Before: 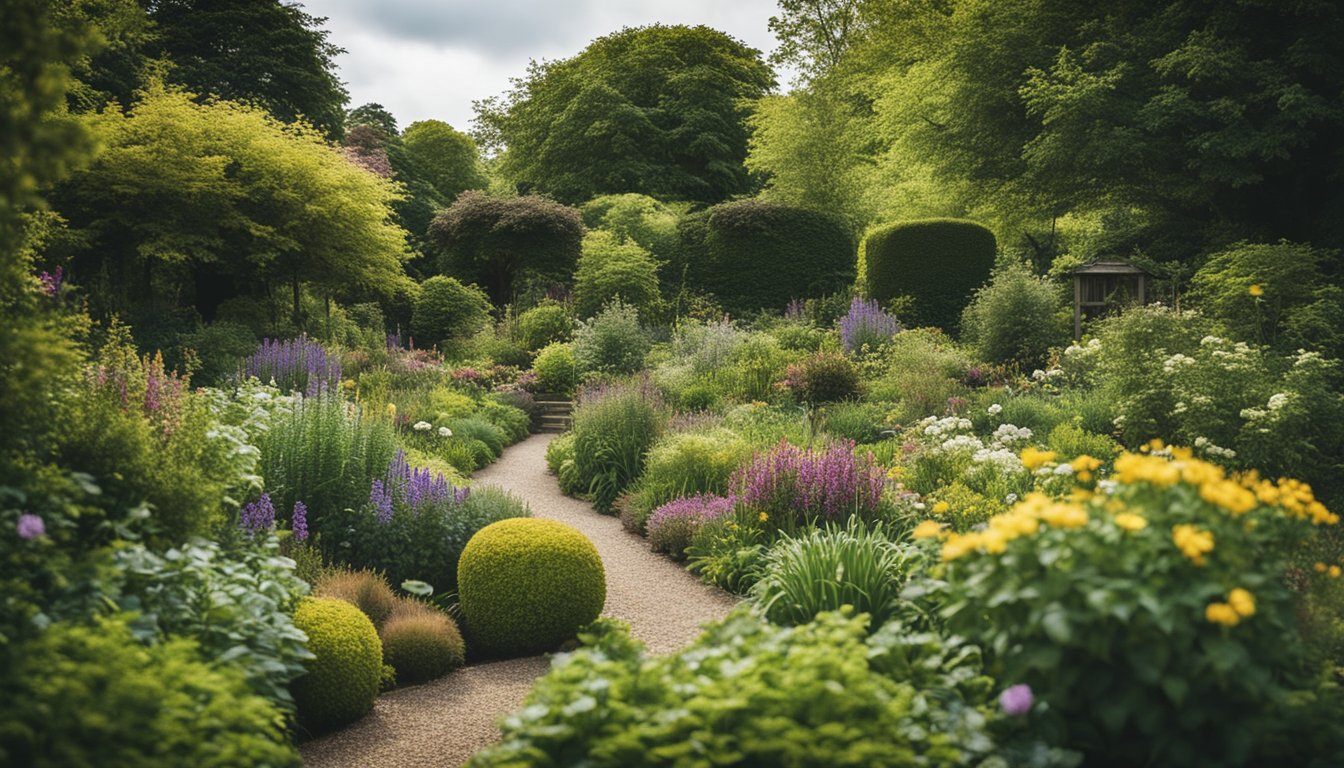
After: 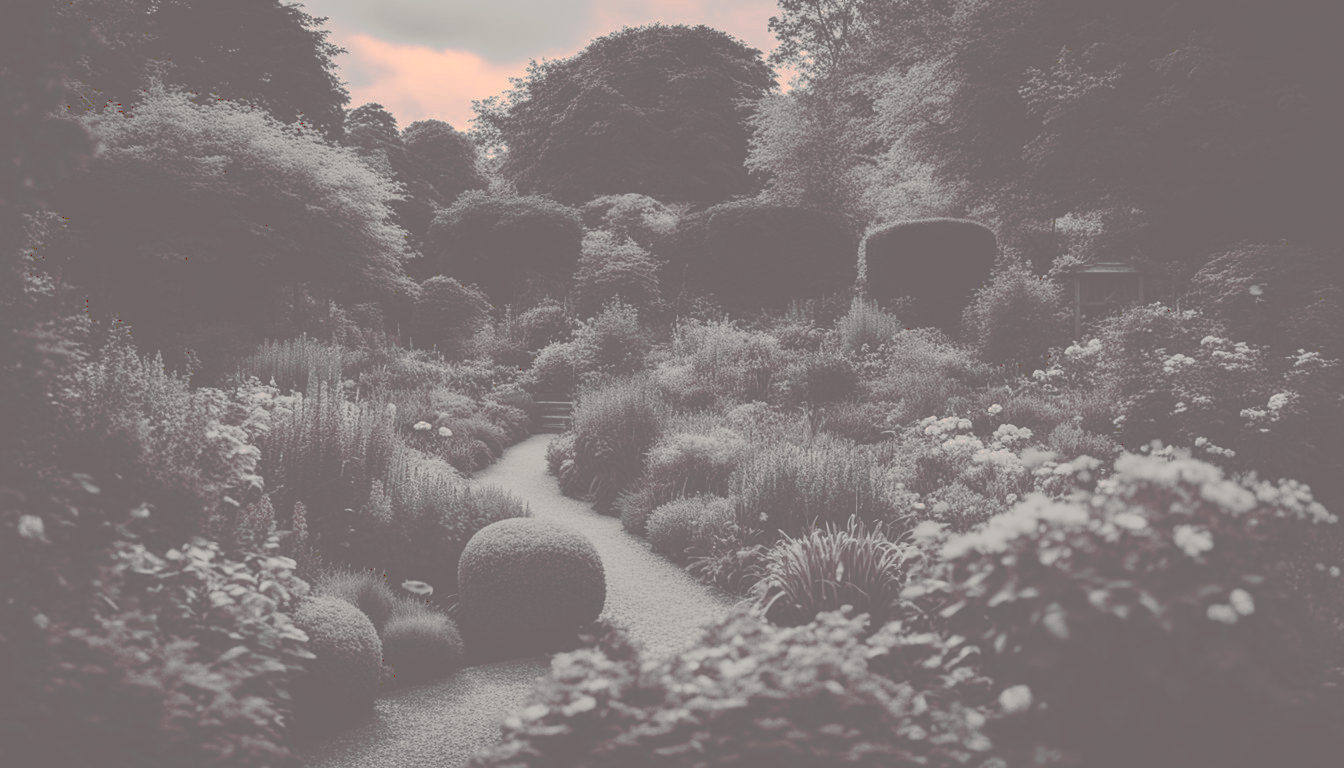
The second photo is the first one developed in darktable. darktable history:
tone curve: curves: ch0 [(0, 0) (0.003, 0.43) (0.011, 0.433) (0.025, 0.434) (0.044, 0.436) (0.069, 0.439) (0.1, 0.442) (0.136, 0.446) (0.177, 0.449) (0.224, 0.454) (0.277, 0.462) (0.335, 0.488) (0.399, 0.524) (0.468, 0.566) (0.543, 0.615) (0.623, 0.666) (0.709, 0.718) (0.801, 0.761) (0.898, 0.801) (1, 1)], preserve colors none
color look up table: target L [81.9, 84.09, 83.16, 79.17, 49.42, 57.06, 56.87, 36.39, 37.23, 34.4, 8.161, 8.161, 81.17, 74.59, 63.11, 56.08, 65.46, 52.8, 32.92, 40.5, 45.93, 32.92, 2.65, 5.79, 4.039, 97.51, 78.25, 91, 76.82, 88.44, 50.86, 87.56, 84.71, 56.78, 60.7, 61.65, 46.58, 32.92, 41.54, 43.02, 15.91, 12.43, 12.43, 89.74, 88.44, 61.65, 63.07, 37.86, 24.23], target a [2.486, 2.632, 1.475, 3.901, 3.869, 3.485, 2.722, 6.604, 6.353, 6.767, 40.42, 40.42, 2.351, 2.73, 3.027, 3.623, 2.714, 4.415, 6.836, 5.029, 5.111, 6.836, 17.18, 35.36, 27.26, 7.438, 2.56, 1.476, 3.158, 2.429, 3.409, 1.197, 1.297, 2.548, 2.904, 2.903, 4.956, 6.836, 6.222, 5.383, 37.99, 37.83, 37.83, 2.733, 2.429, 2.903, 2.766, 6.876, 19.51], target b [6.662, 6.449, 7.352, 8.072, 1.337, 2.084, 2.525, 1.307, 1.33, 1.468, 12.64, 12.64, 7.845, 4.17, 2.201, 2.465, 3.666, 2.083, 1.464, 0.957, 0.95, 1.464, 3.673, 9.05, 6.049, 16.58, 6.664, 10.42, 6.576, 8.747, 1.674, 8.518, 7.353, 1.624, 3.391, 2.469, 1.973, 1.464, 1.166, 0.978, 13.99, 13.92, 13.92, 9.639, 8.747, 2.469, 3.21, 1.482, 5.083], num patches 49
